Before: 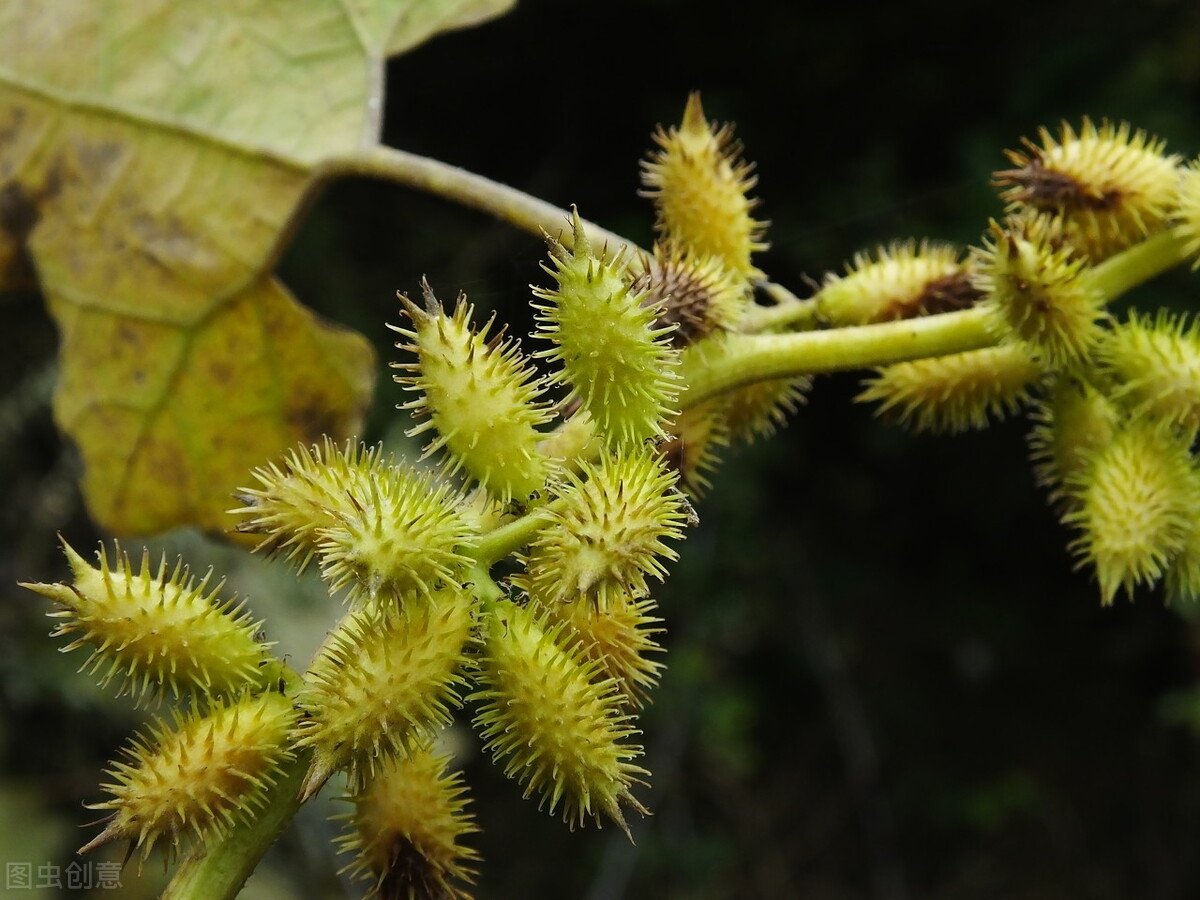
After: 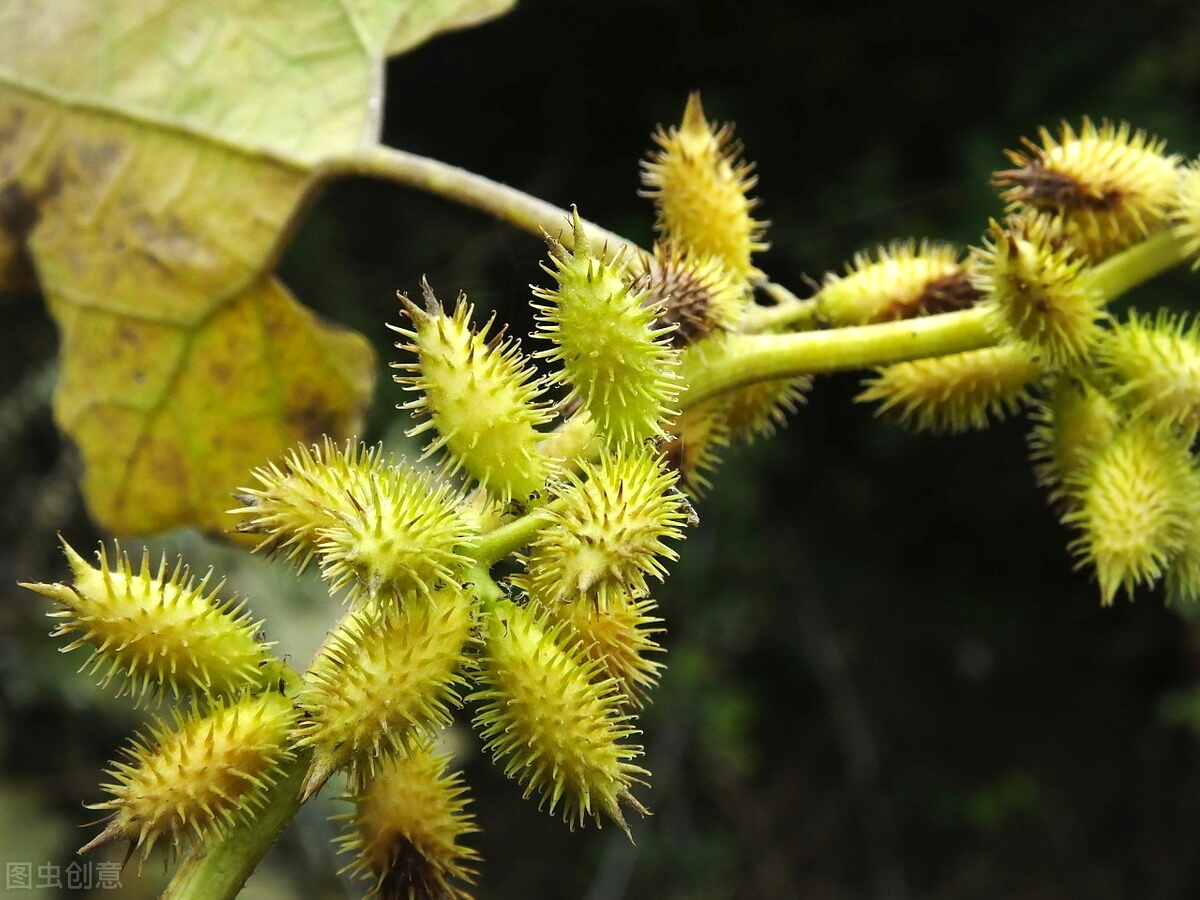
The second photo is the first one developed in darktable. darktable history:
vignetting: fall-off start 91.47%, brightness -0.177, saturation -0.294
exposure: exposure 0.6 EV, compensate highlight preservation false
